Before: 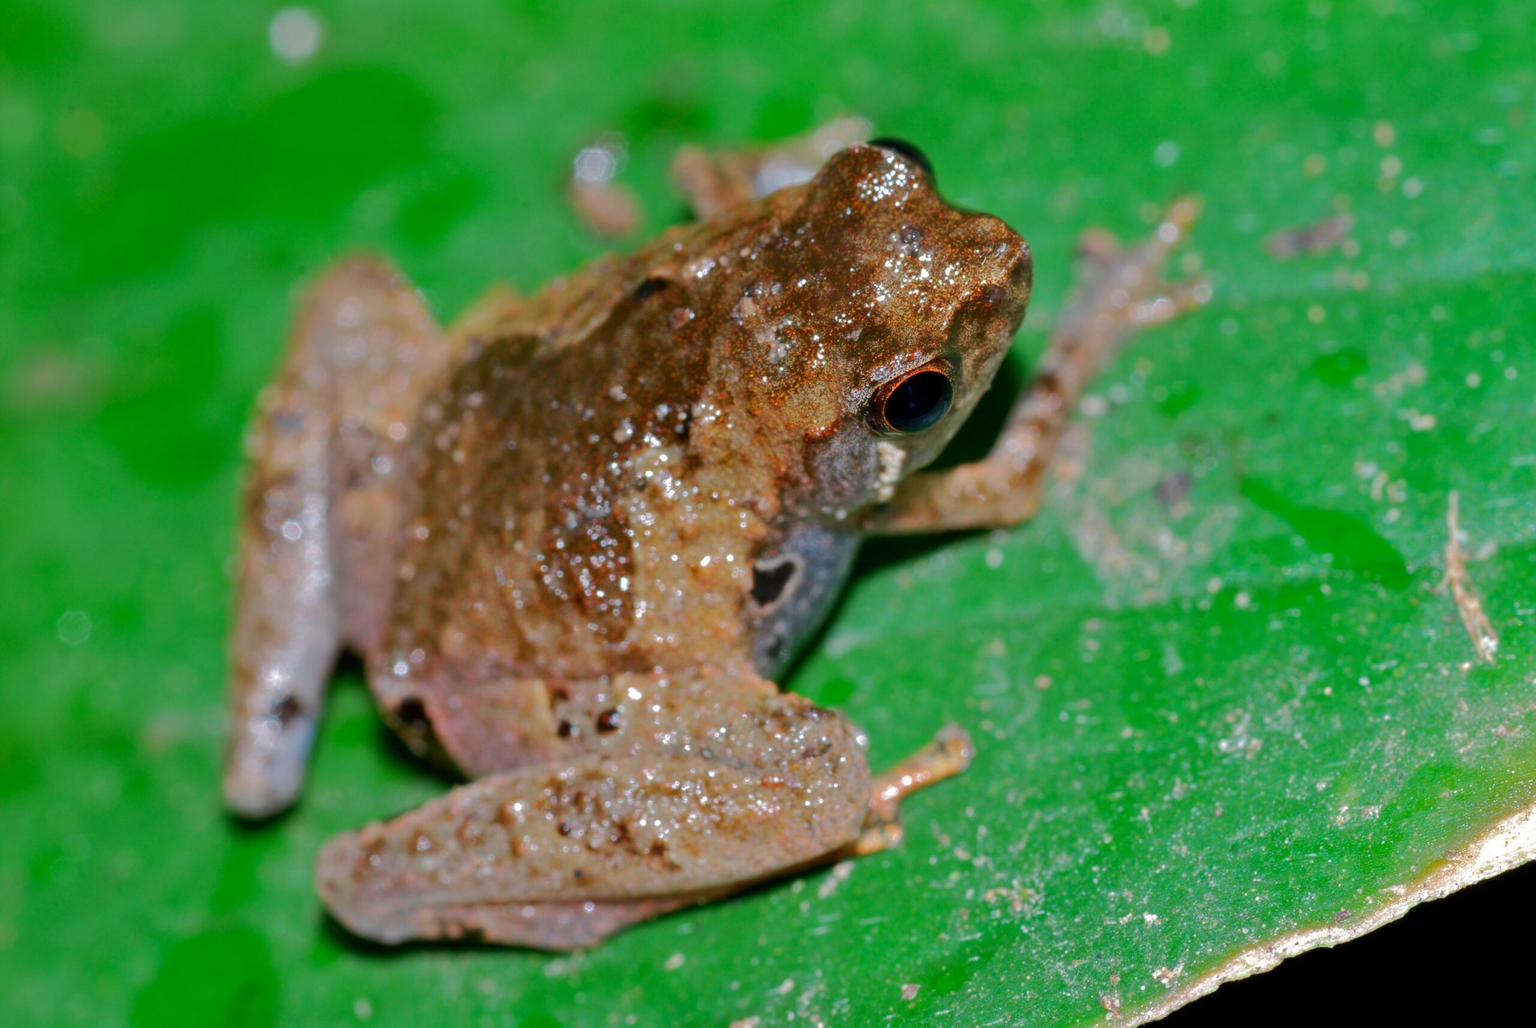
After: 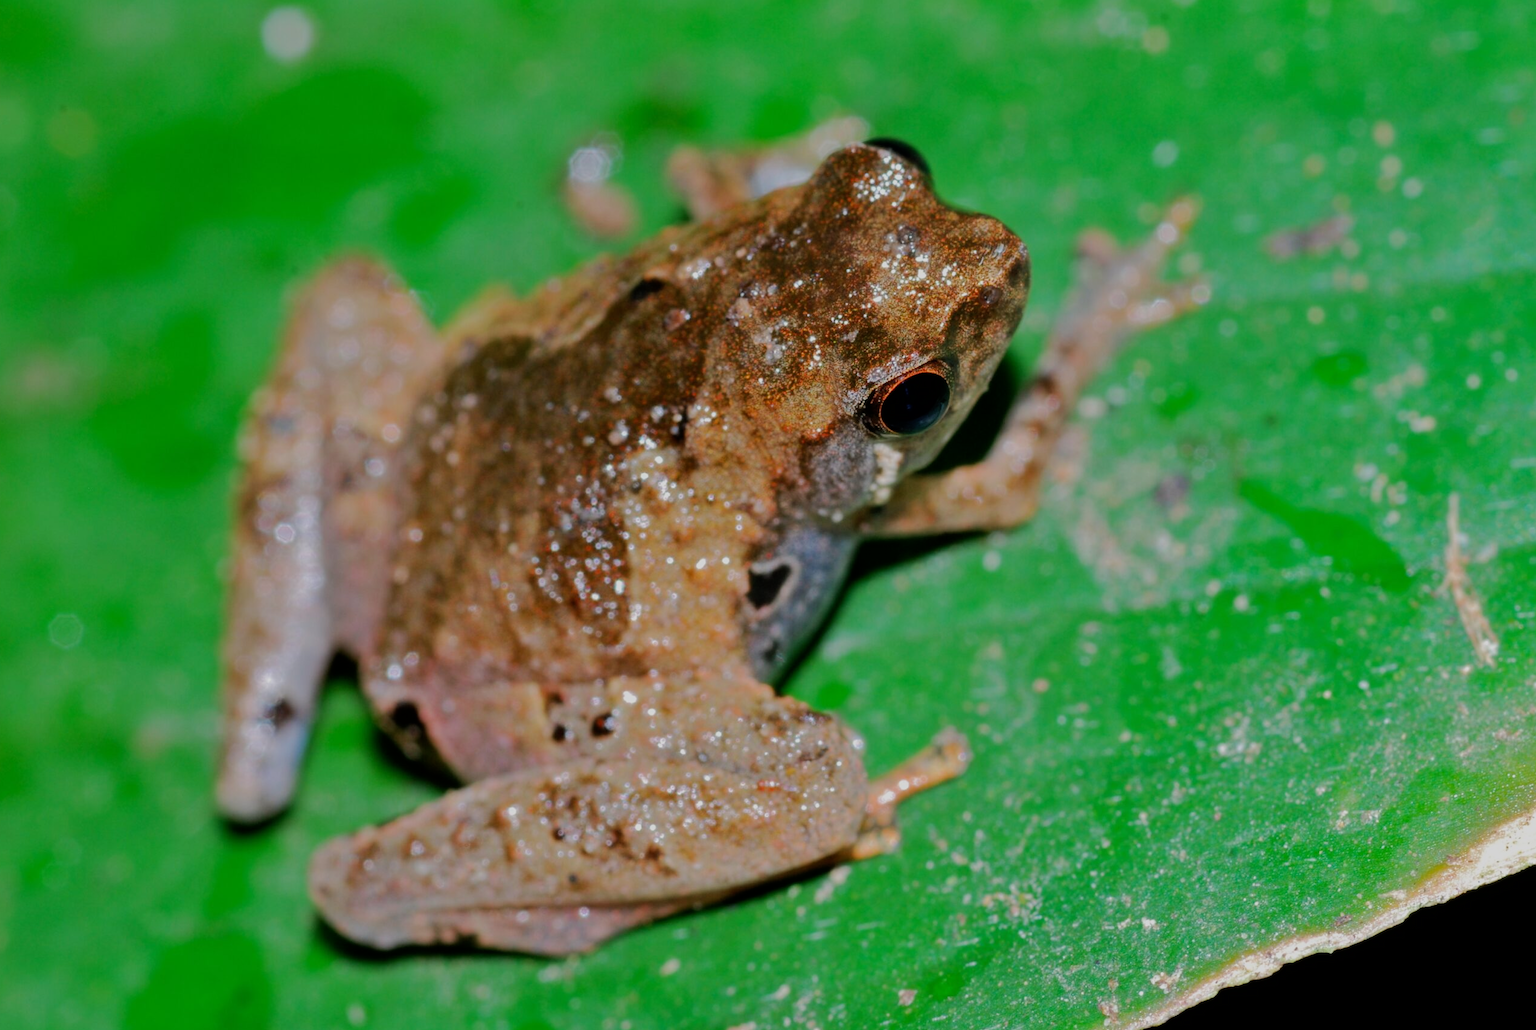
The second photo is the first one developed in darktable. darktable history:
crop and rotate: left 0.59%, top 0.154%, bottom 0.249%
filmic rgb: black relative exposure -7.65 EV, white relative exposure 4.56 EV, threshold 3.02 EV, hardness 3.61, enable highlight reconstruction true
